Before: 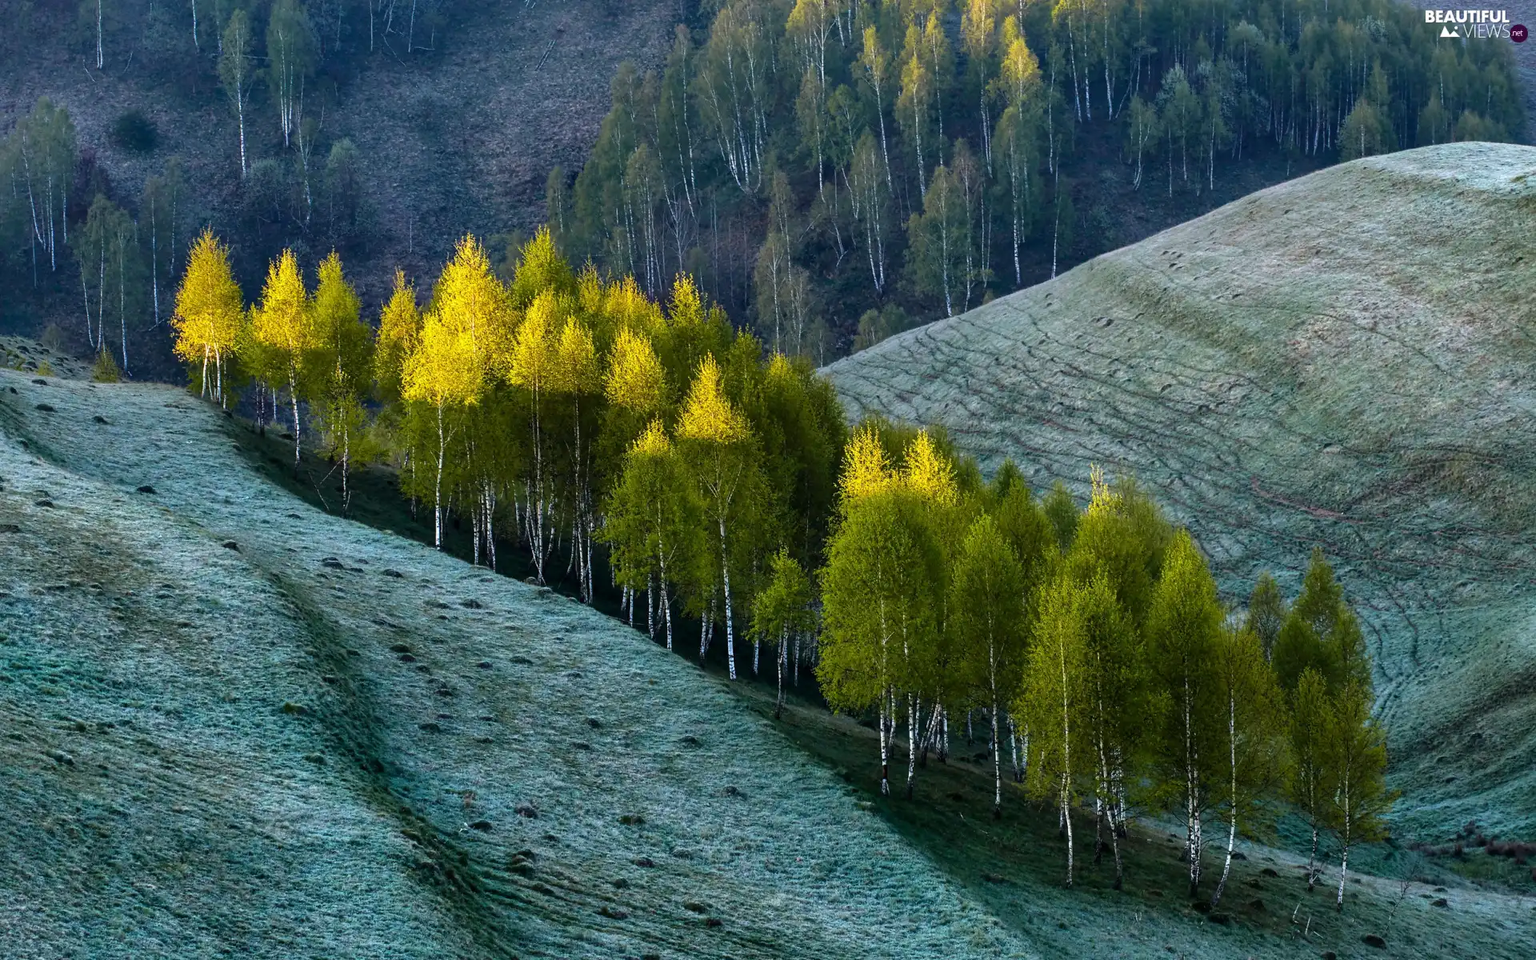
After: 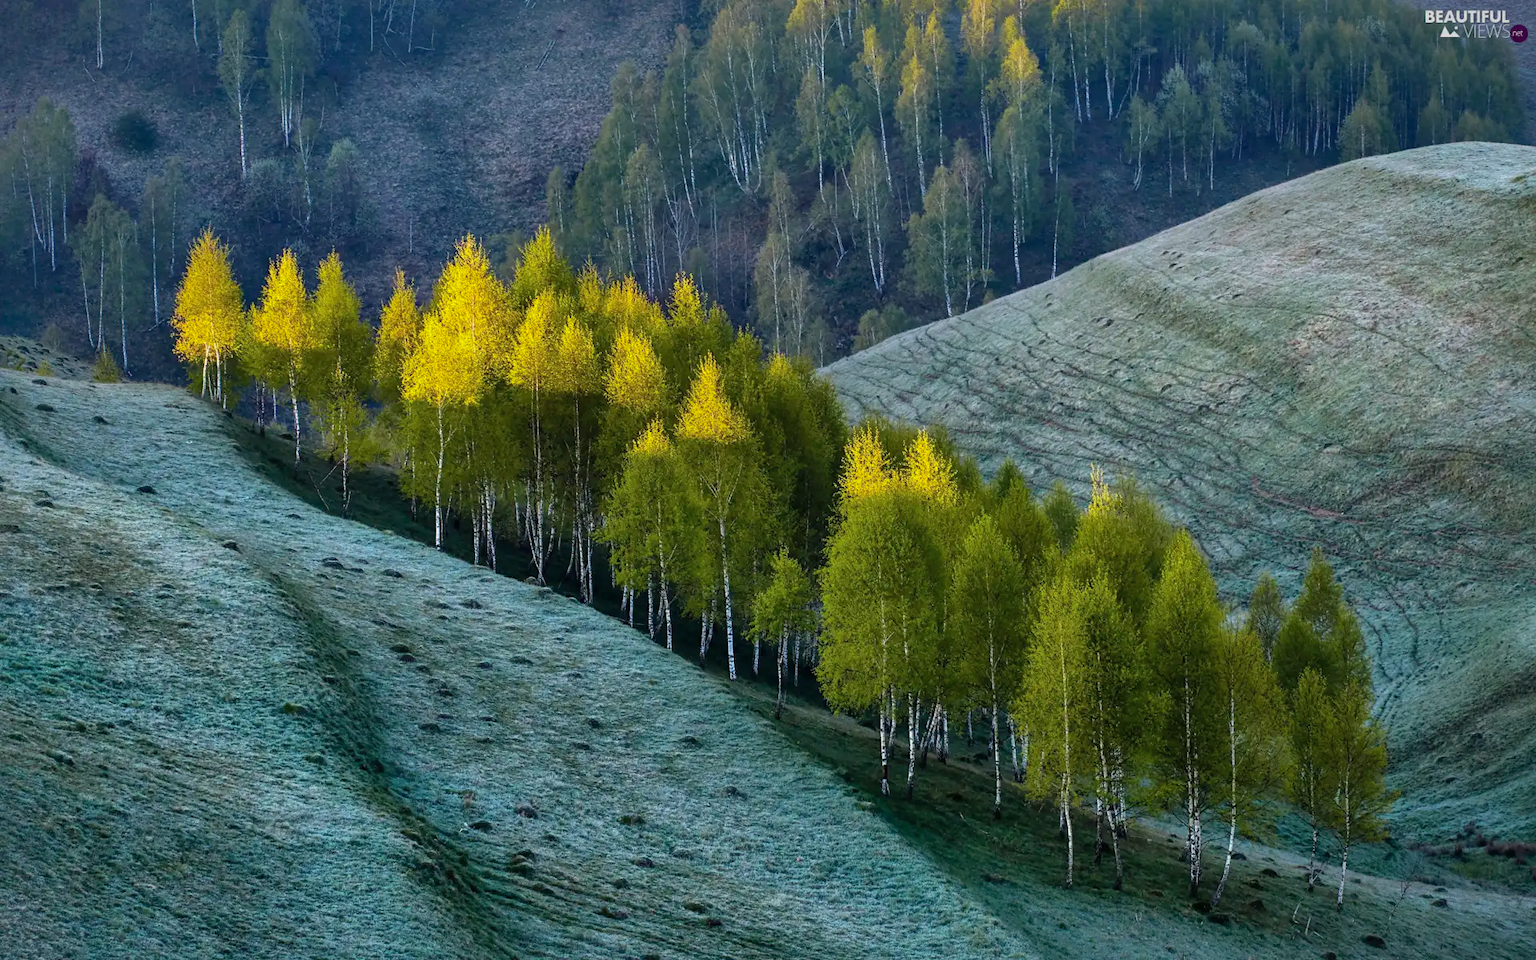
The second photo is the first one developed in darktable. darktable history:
white balance: emerald 1
vignetting: fall-off start 80.87%, fall-off radius 61.59%, brightness -0.384, saturation 0.007, center (0, 0.007), automatic ratio true, width/height ratio 1.418
shadows and highlights: on, module defaults
